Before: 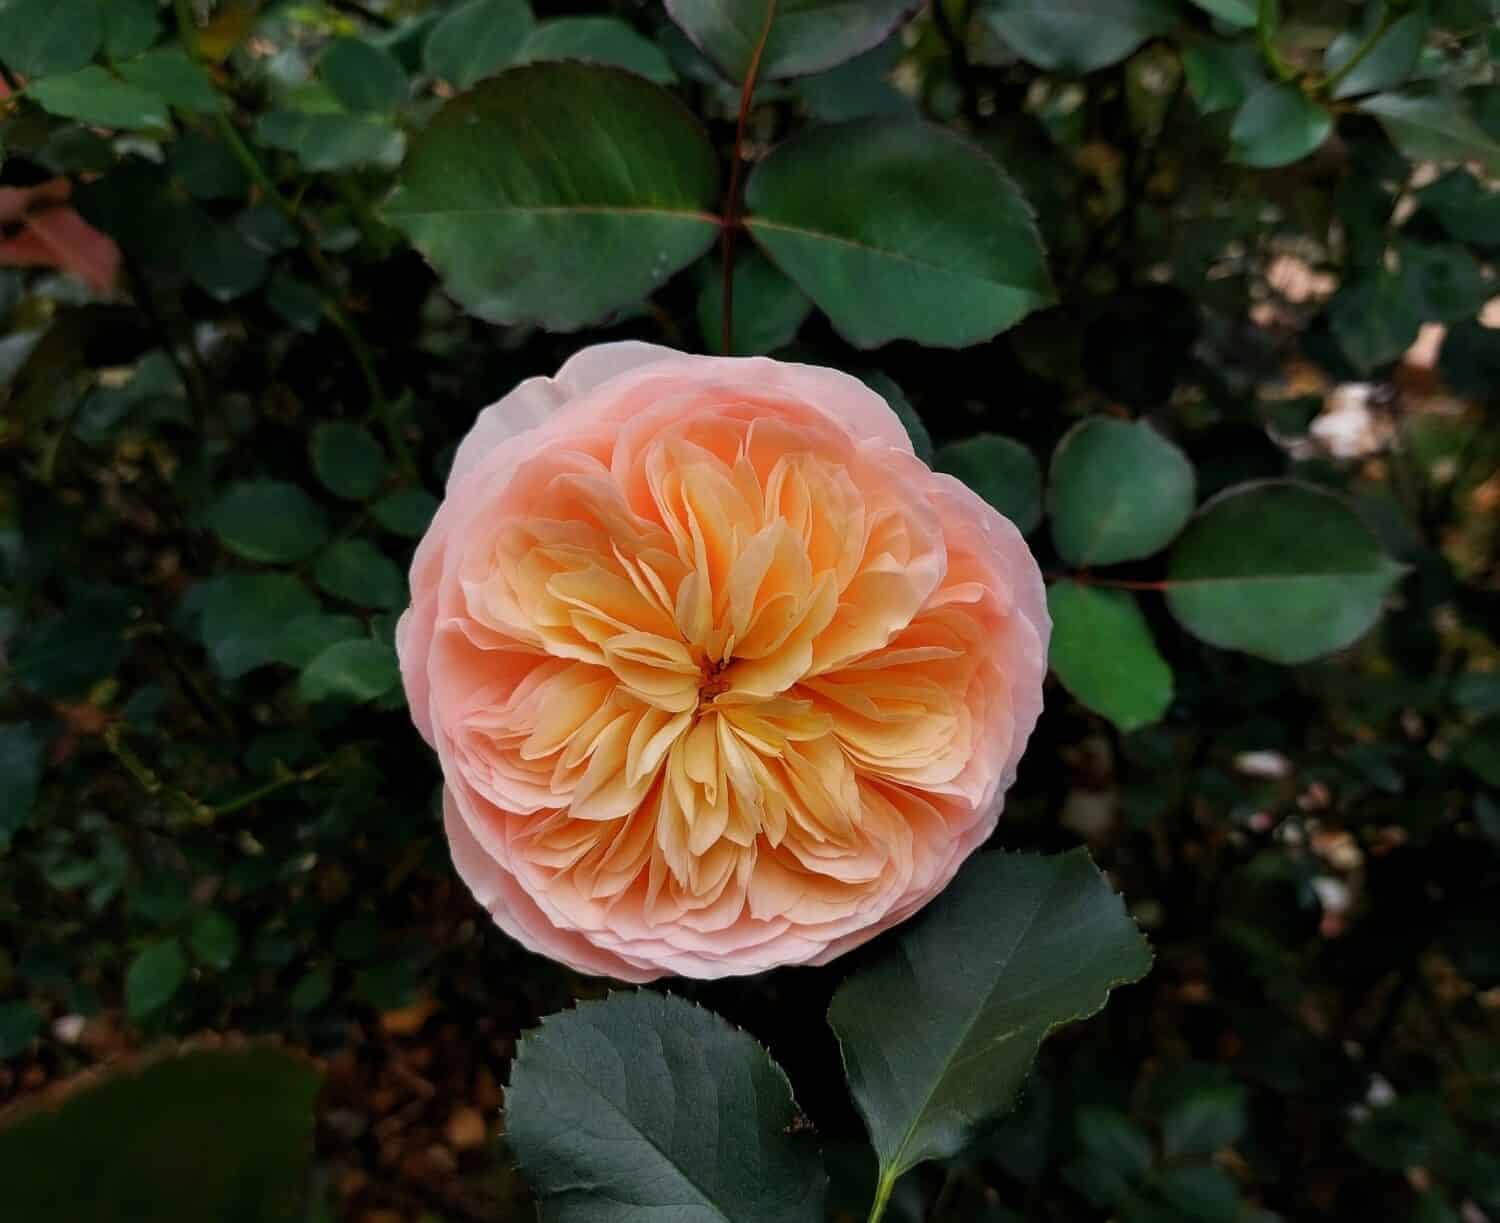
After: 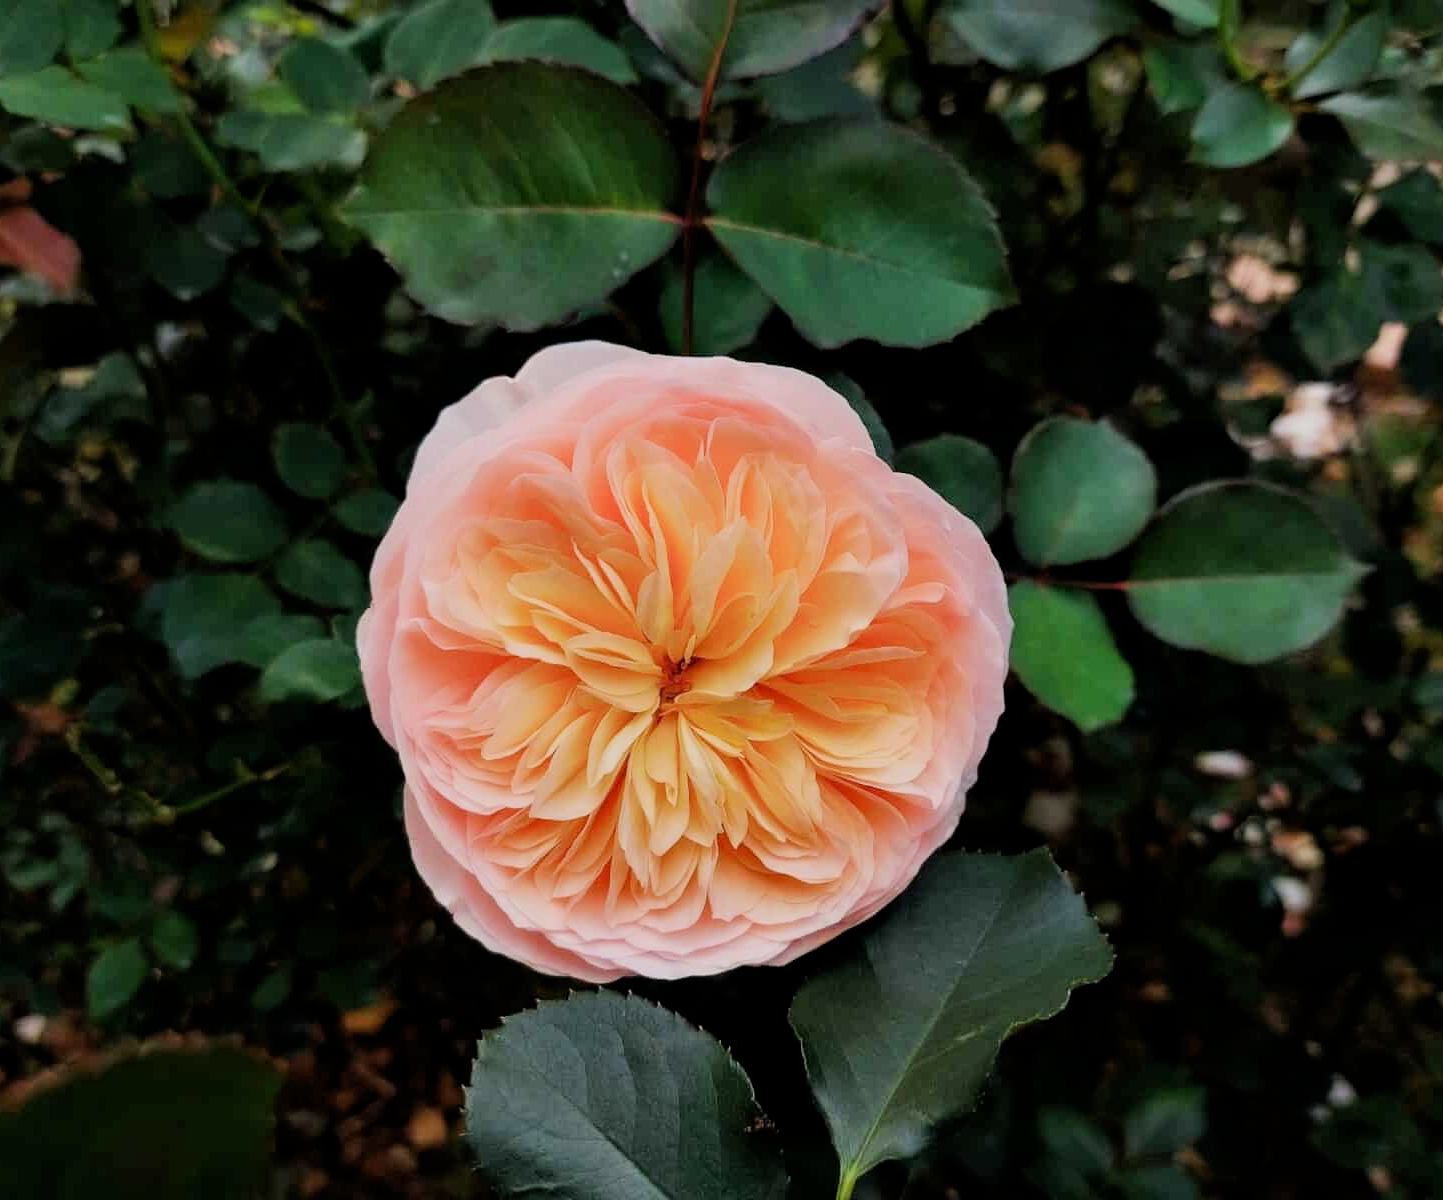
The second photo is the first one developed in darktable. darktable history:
filmic rgb: black relative exposure -7.65 EV, white relative exposure 4.56 EV, hardness 3.61
exposure: exposure 0.637 EV, compensate highlight preservation false
crop and rotate: left 2.646%, right 1.123%, bottom 1.879%
